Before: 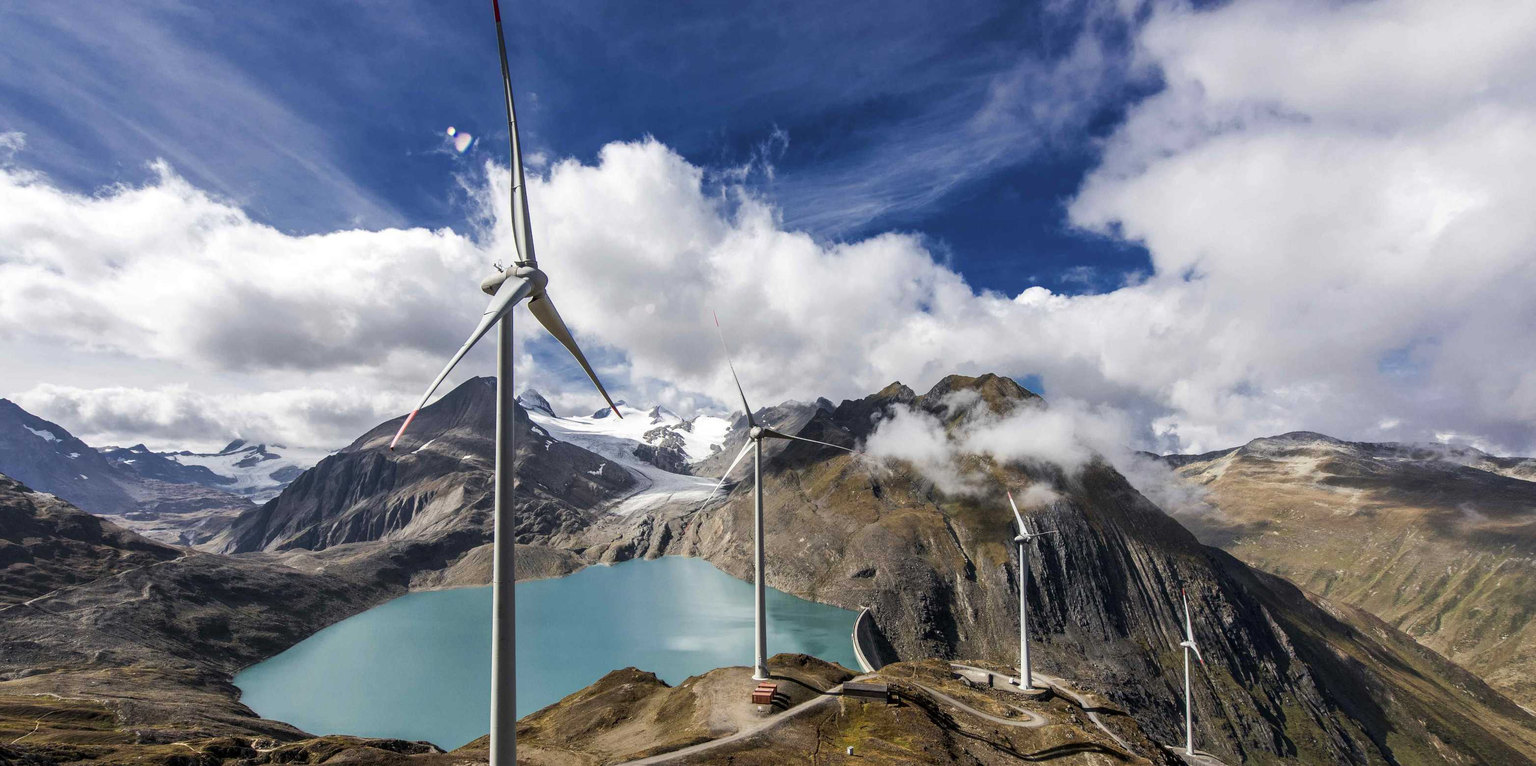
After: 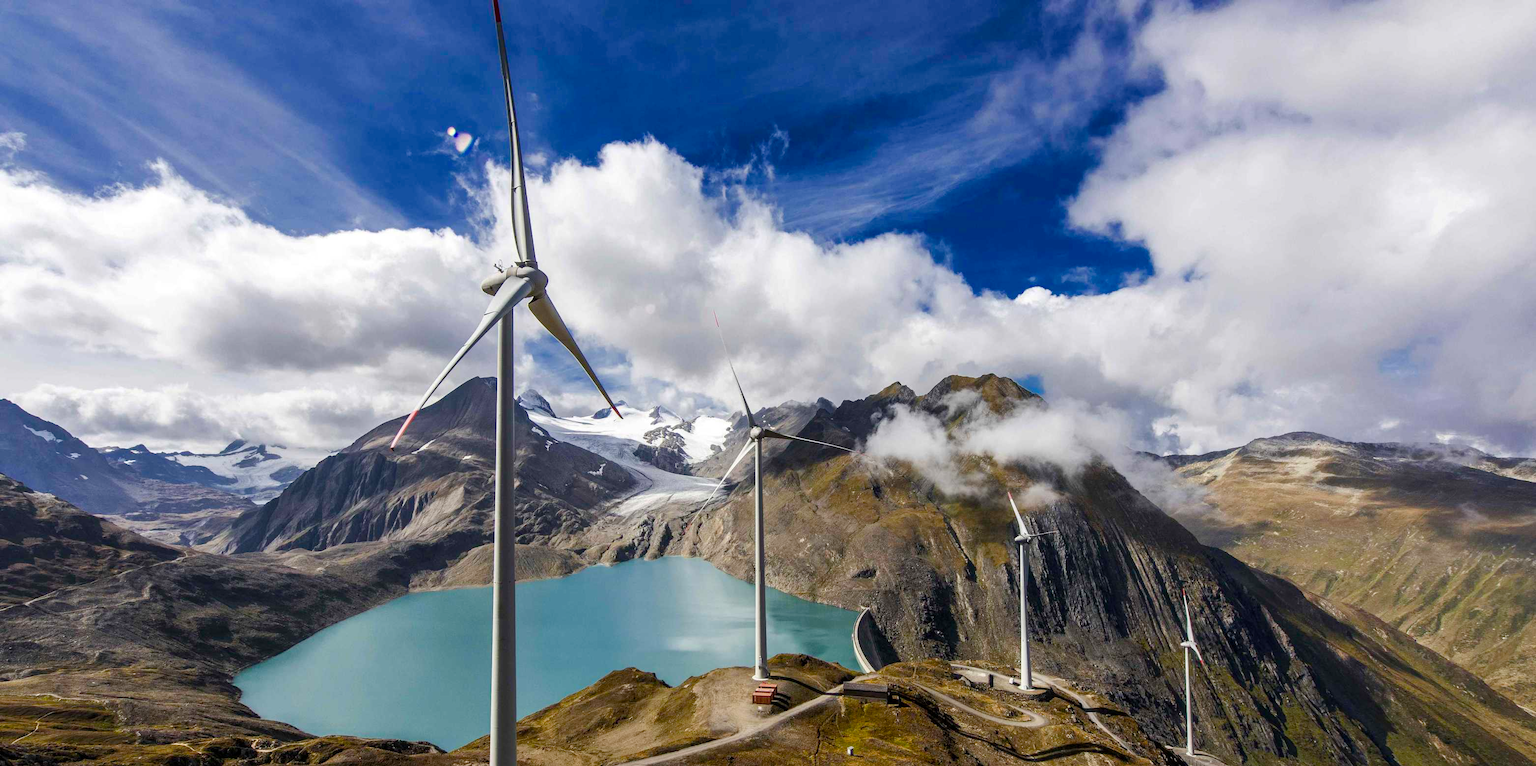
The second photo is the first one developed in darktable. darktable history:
color balance rgb: perceptual saturation grading › global saturation 34.738%, perceptual saturation grading › highlights -29.97%, perceptual saturation grading › shadows 35.628%, global vibrance 10.924%
